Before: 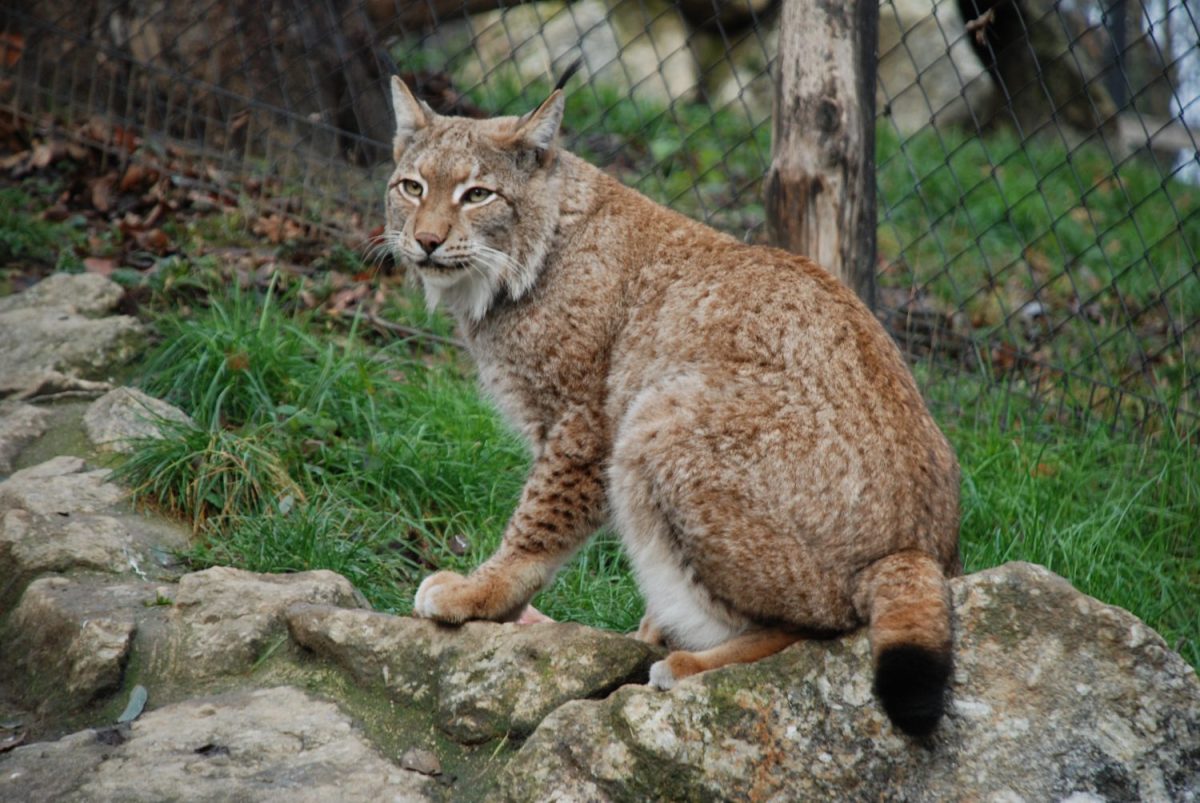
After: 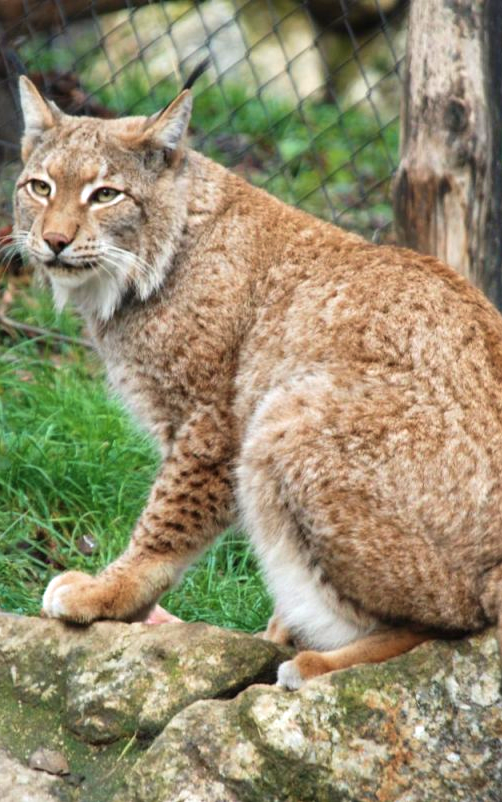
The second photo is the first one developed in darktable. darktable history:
velvia: on, module defaults
crop: left 31.055%, right 27.03%
exposure: black level correction 0, exposure 0.703 EV, compensate highlight preservation false
